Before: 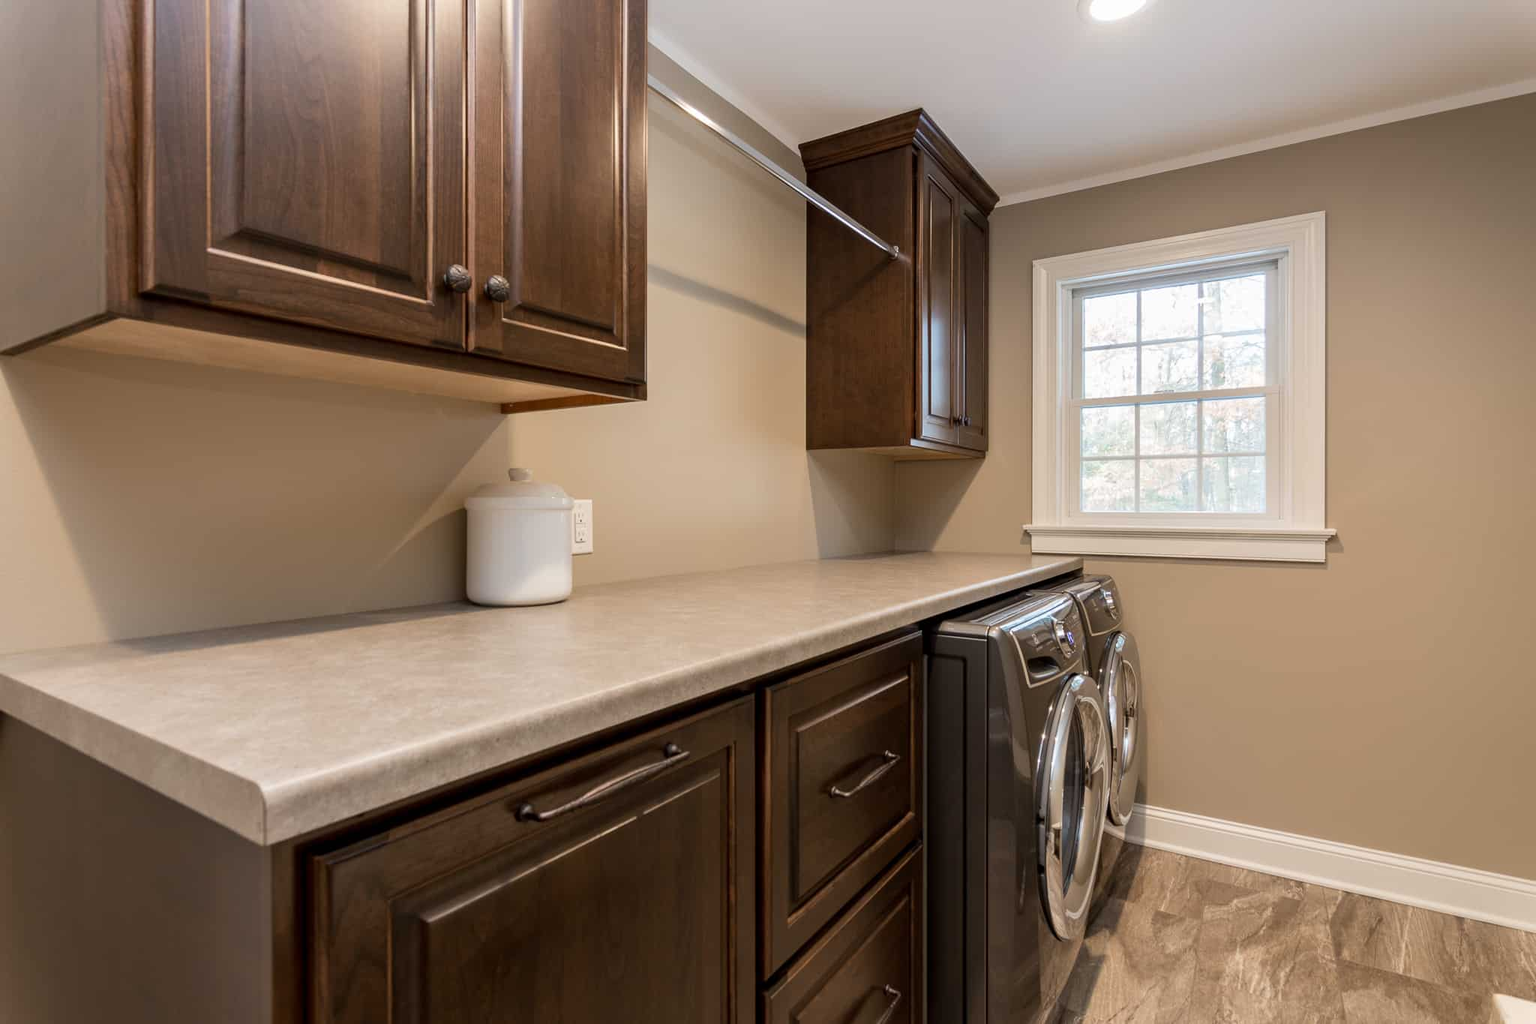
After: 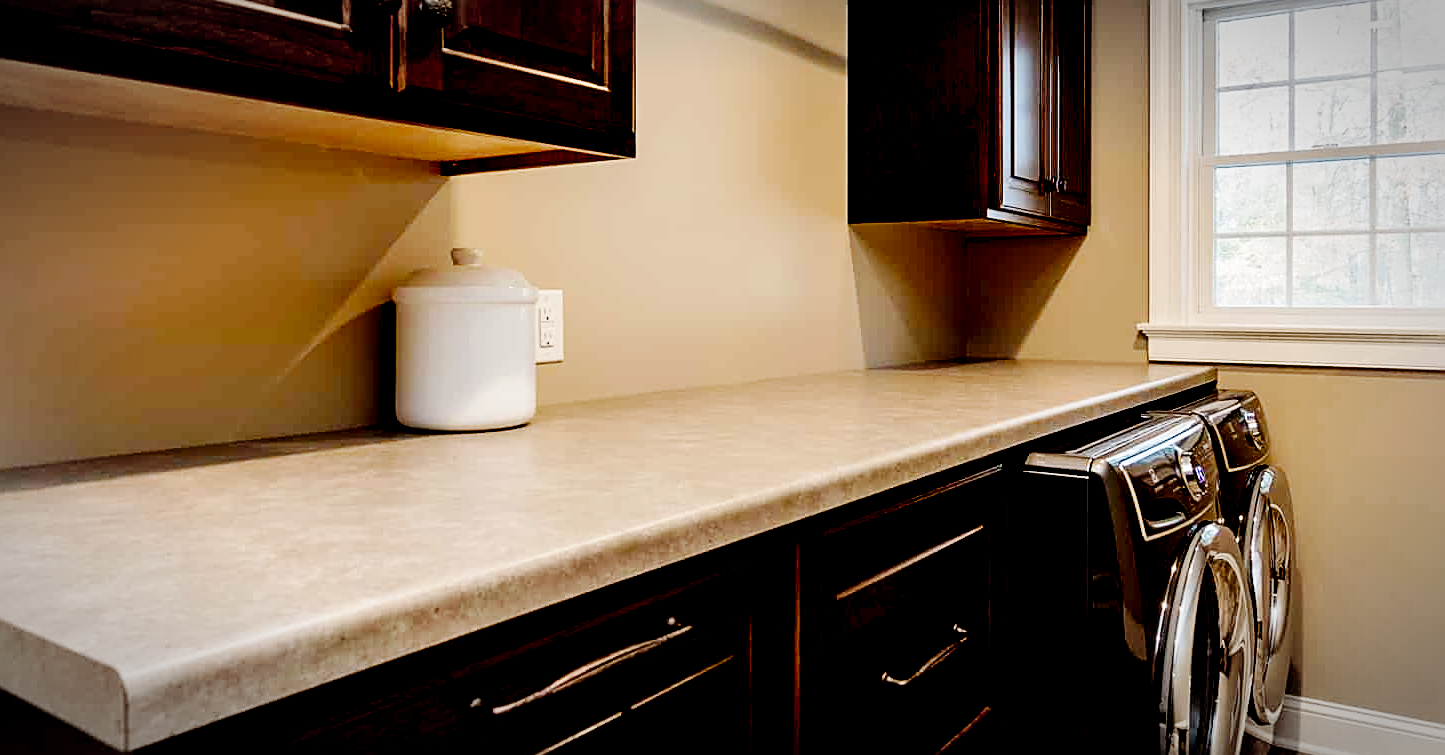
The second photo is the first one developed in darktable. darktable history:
sharpen: on, module defaults
crop: left 11.123%, top 27.61%, right 18.3%, bottom 17.034%
base curve: curves: ch0 [(0, 0) (0.036, 0.025) (0.121, 0.166) (0.206, 0.329) (0.605, 0.79) (1, 1)], preserve colors none
exposure: black level correction 0.056, exposure -0.039 EV, compensate highlight preservation false
vignetting: automatic ratio true
